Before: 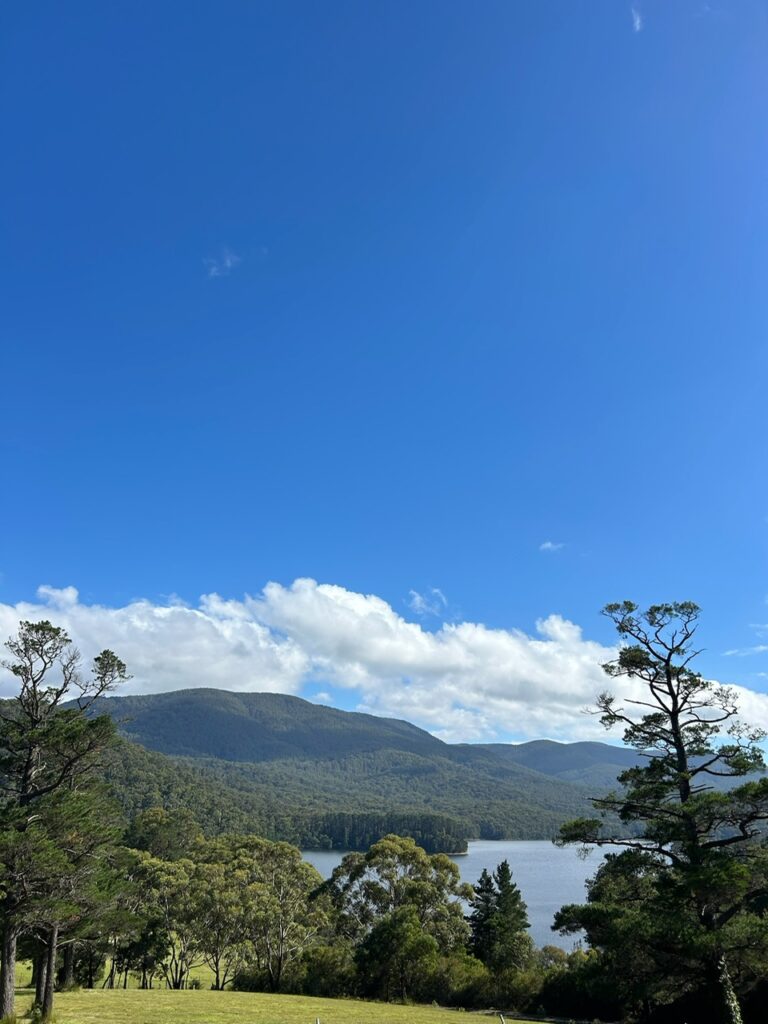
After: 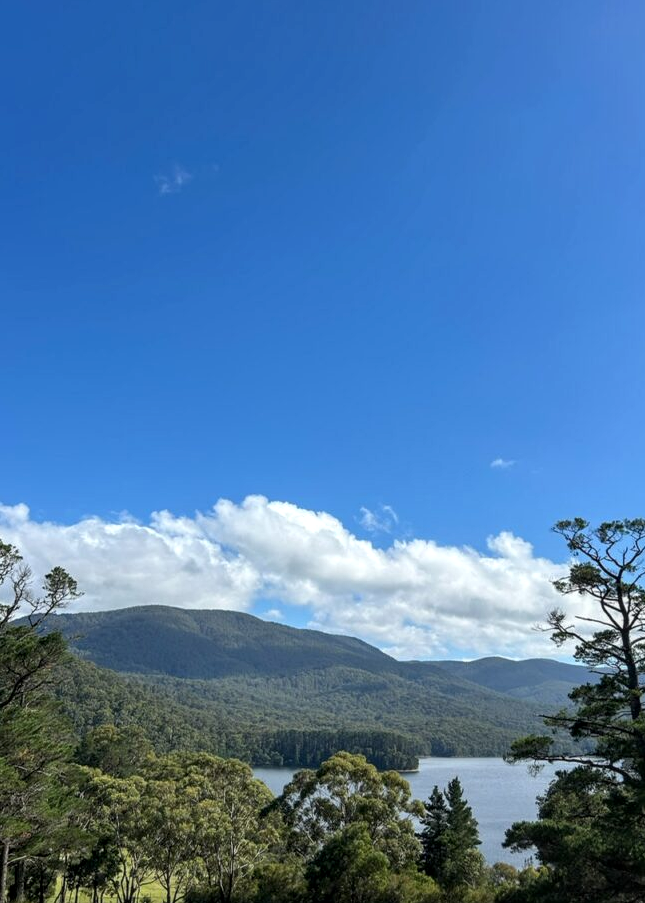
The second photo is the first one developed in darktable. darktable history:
crop: left 6.446%, top 8.188%, right 9.538%, bottom 3.548%
local contrast: on, module defaults
exposure: compensate highlight preservation false
